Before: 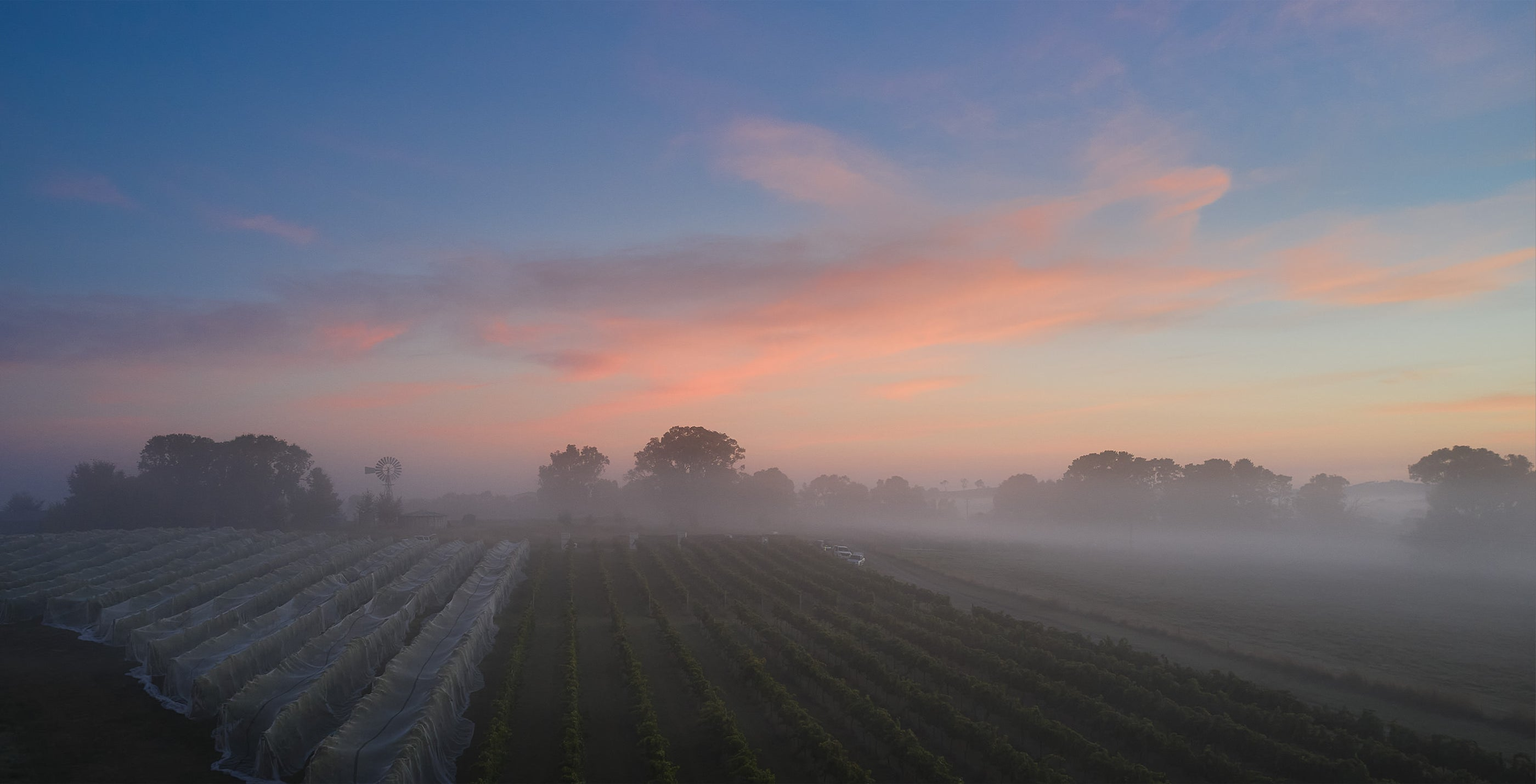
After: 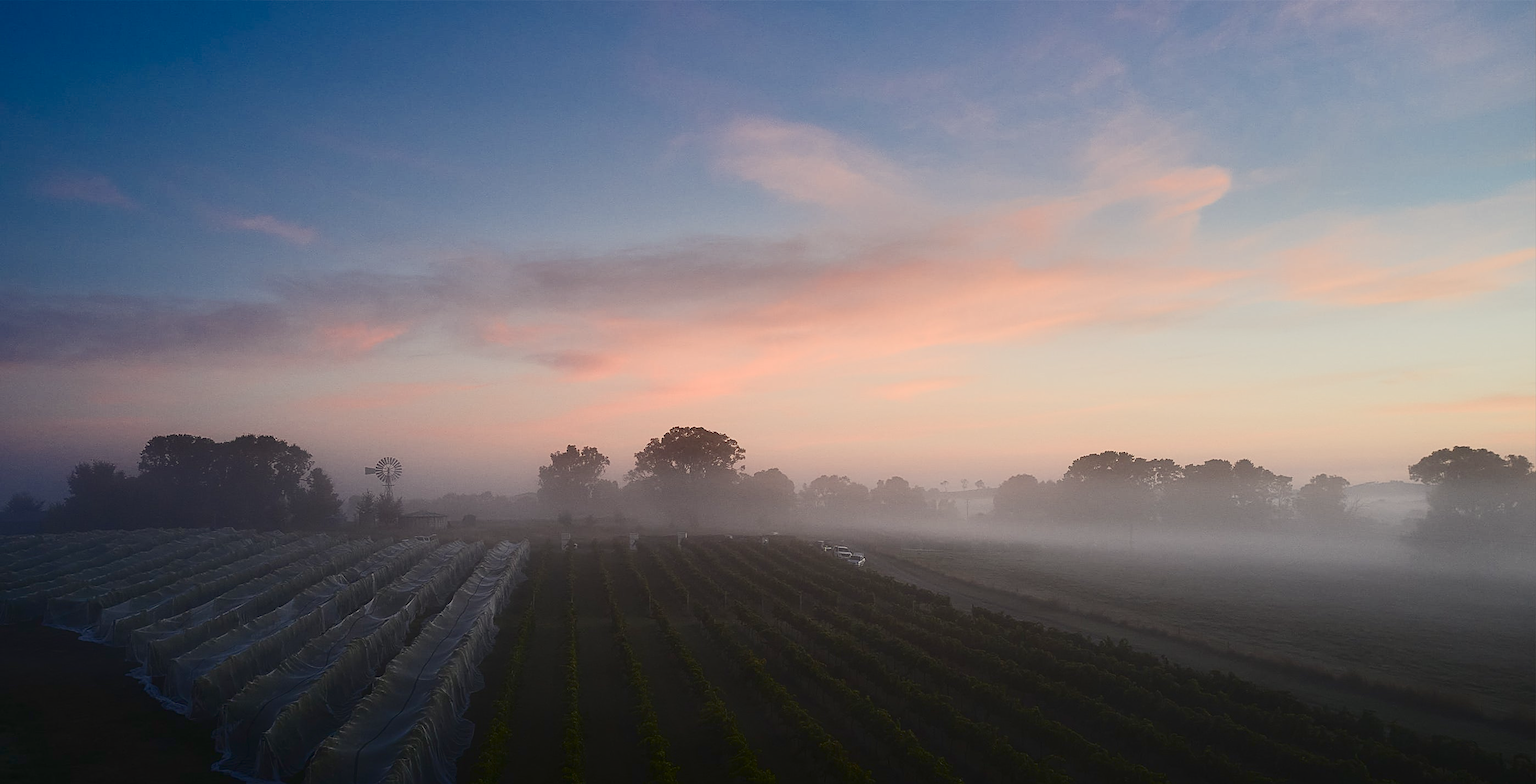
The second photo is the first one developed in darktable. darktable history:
sharpen: on, module defaults
color balance rgb: highlights gain › chroma 3.09%, highlights gain › hue 78.7°, perceptual saturation grading › global saturation 0.139%, perceptual saturation grading › highlights -15.981%, perceptual saturation grading › shadows 26.219%, perceptual brilliance grading › global brilliance 2.798%, perceptual brilliance grading › highlights -3.401%, perceptual brilliance grading › shadows 3.753%, contrast -29.95%
contrast brightness saturation: contrast 0.509, saturation -0.097
